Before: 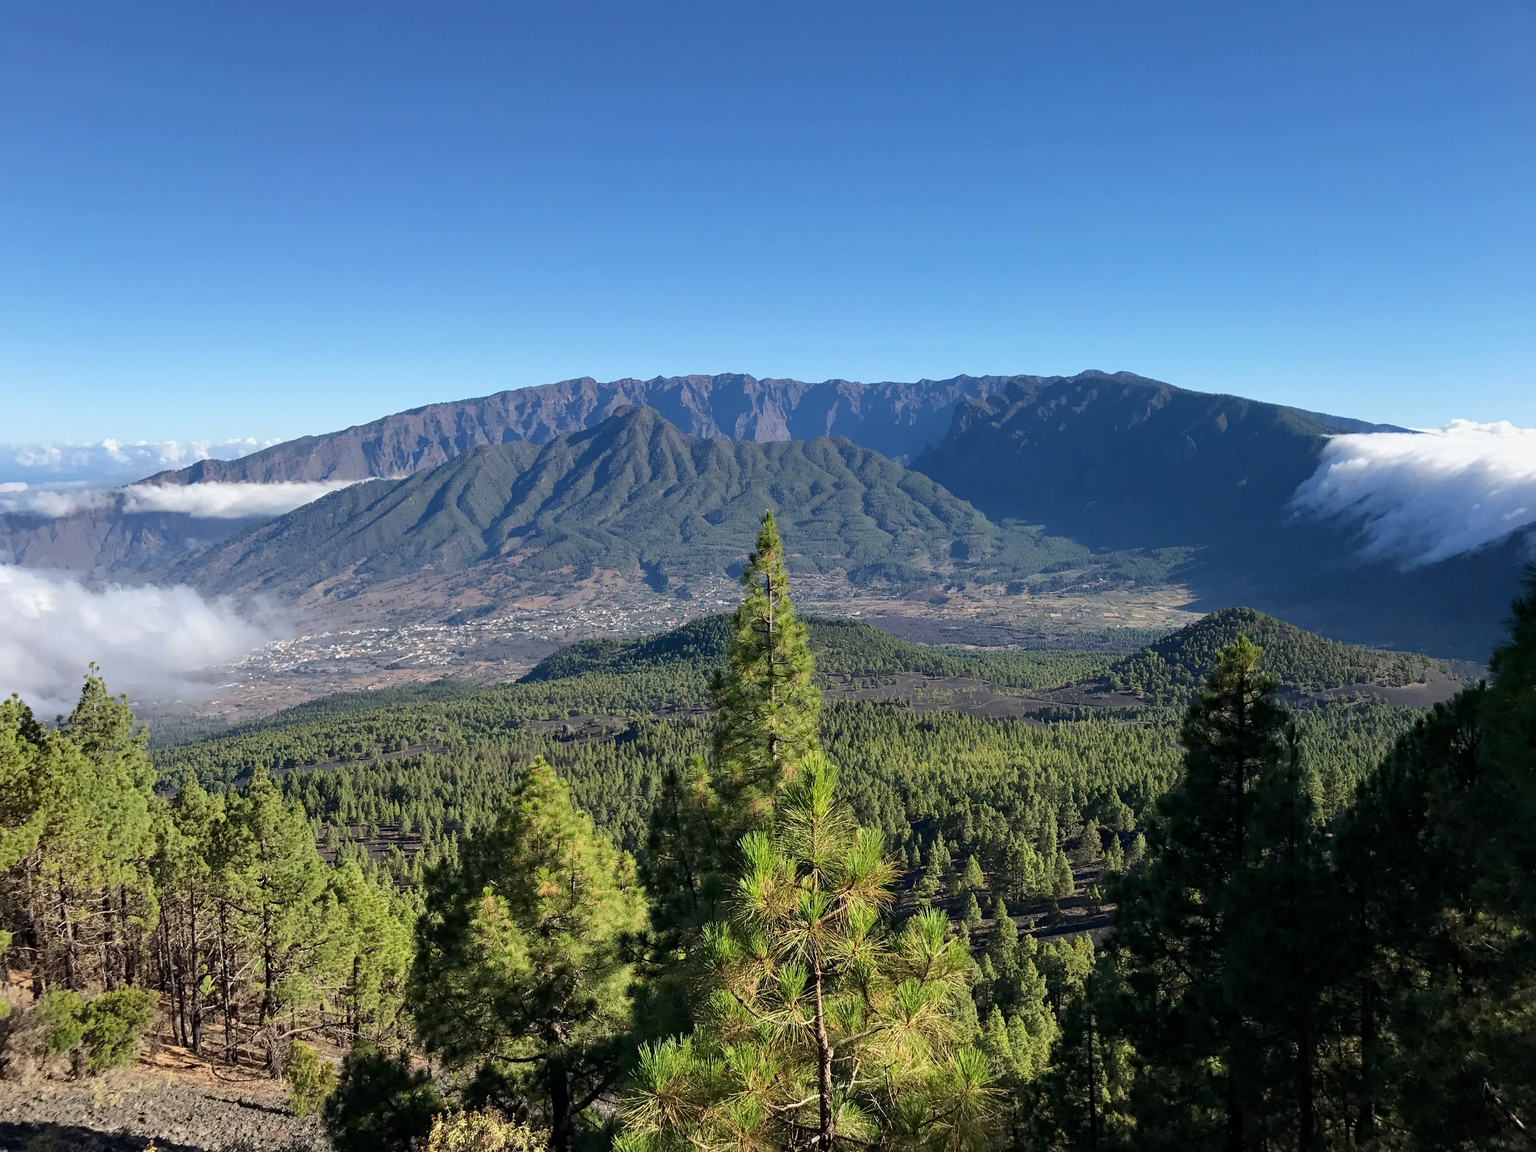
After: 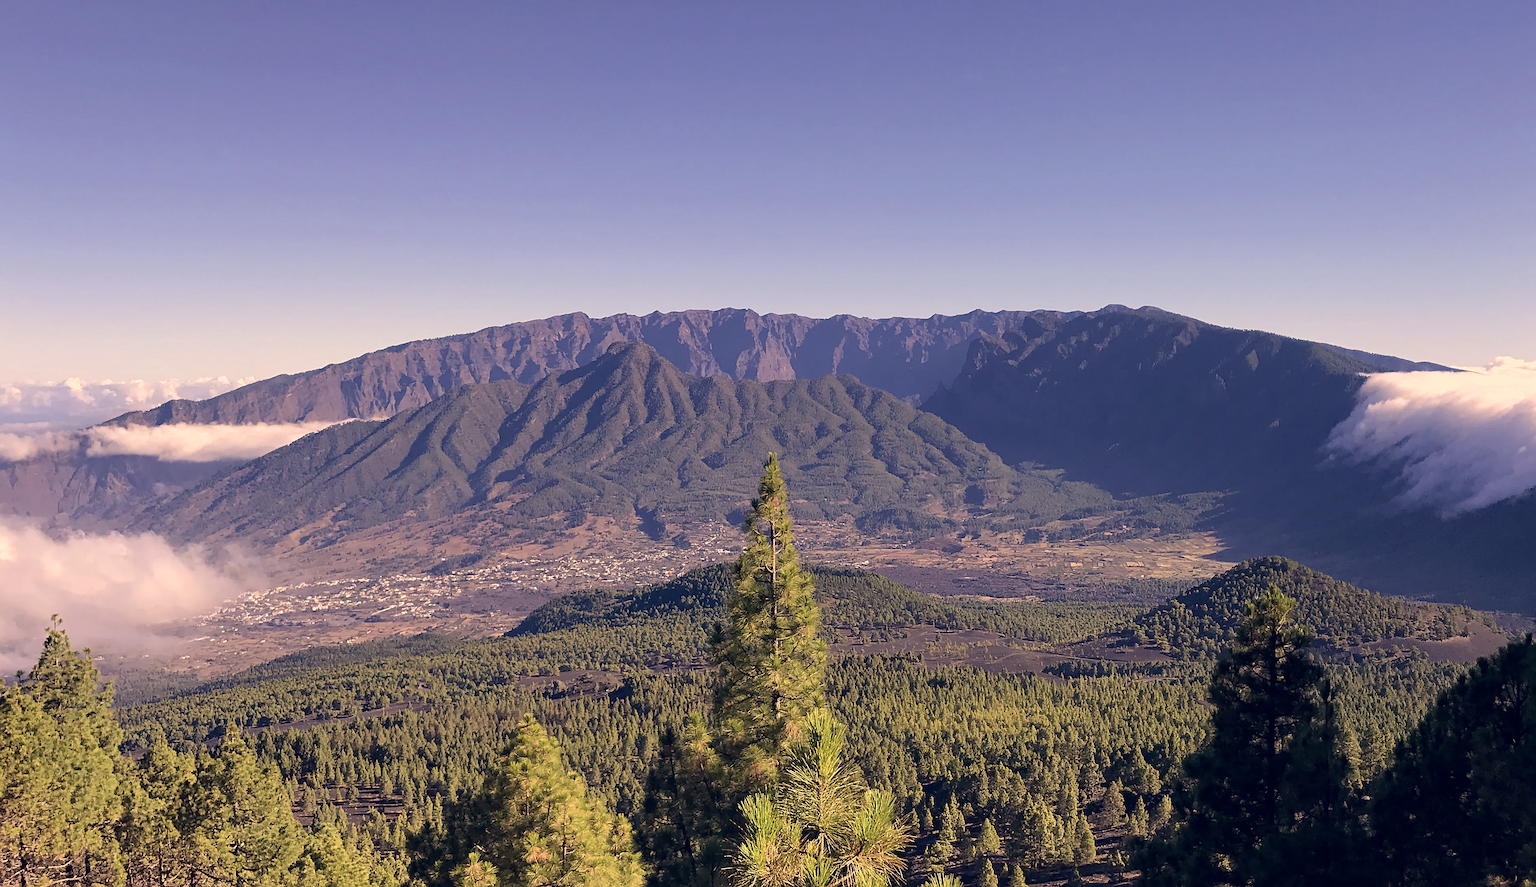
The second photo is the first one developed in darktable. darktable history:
crop: left 2.686%, top 7.217%, right 3.007%, bottom 20.143%
color correction: highlights a* 20.3, highlights b* 27.6, shadows a* 3.37, shadows b* -16.7, saturation 0.735
sharpen: on, module defaults
velvia: strength 17.63%
